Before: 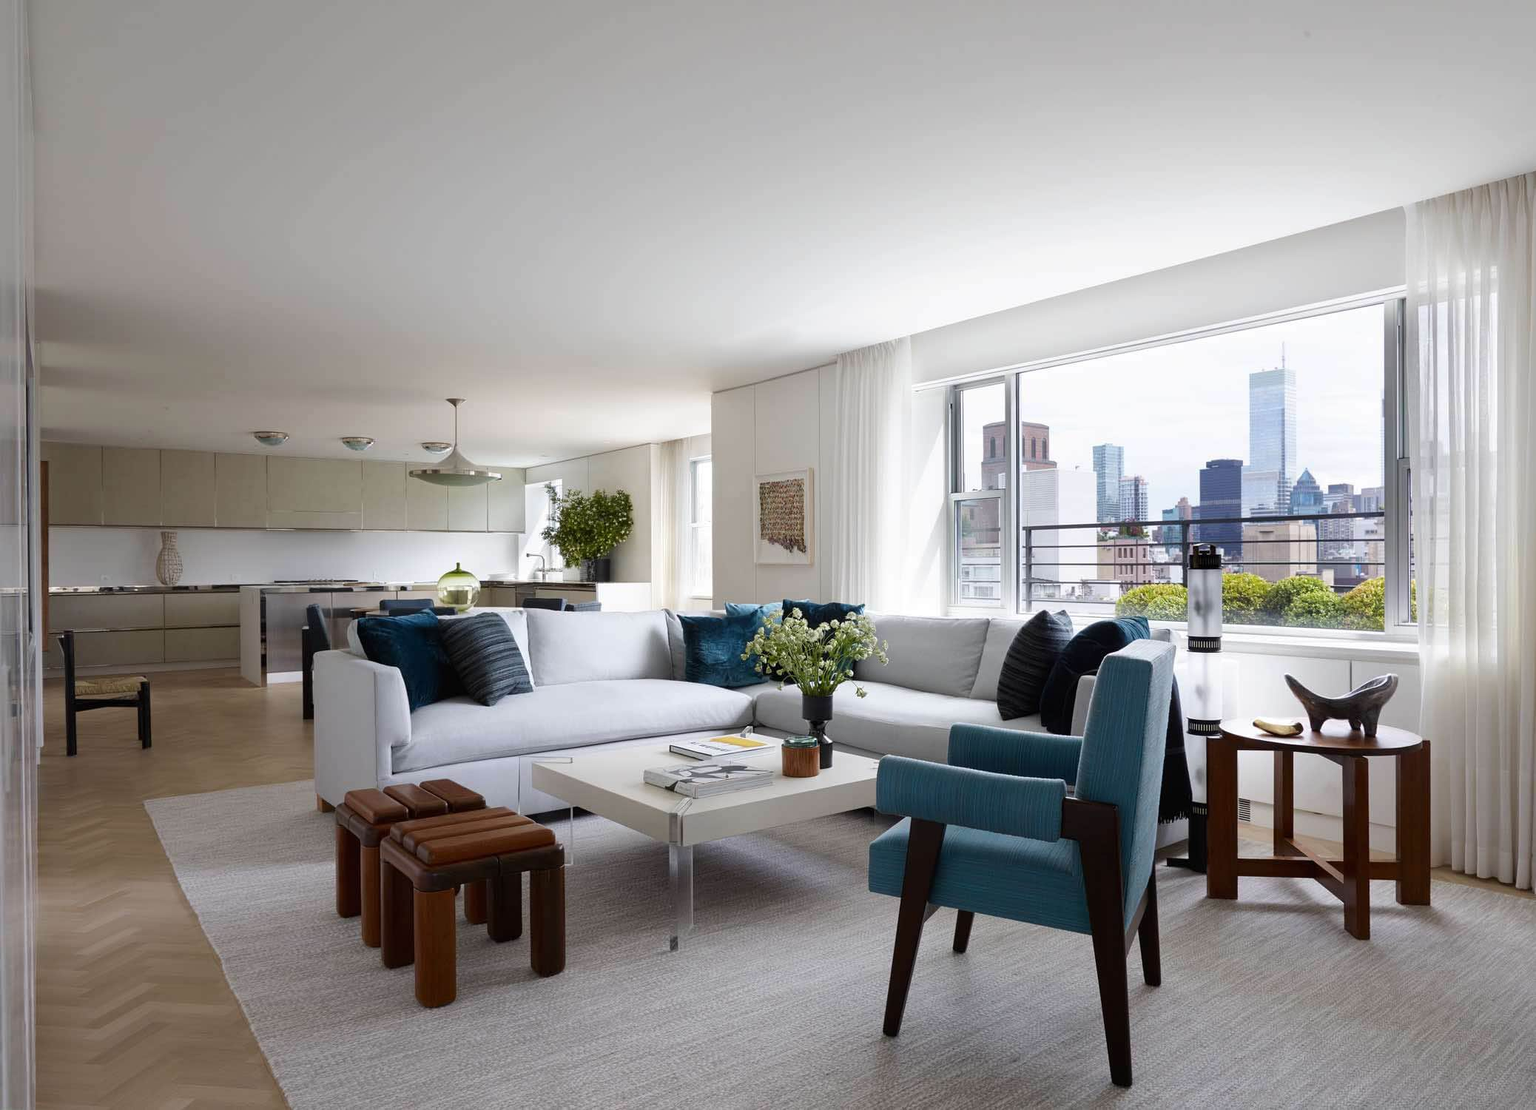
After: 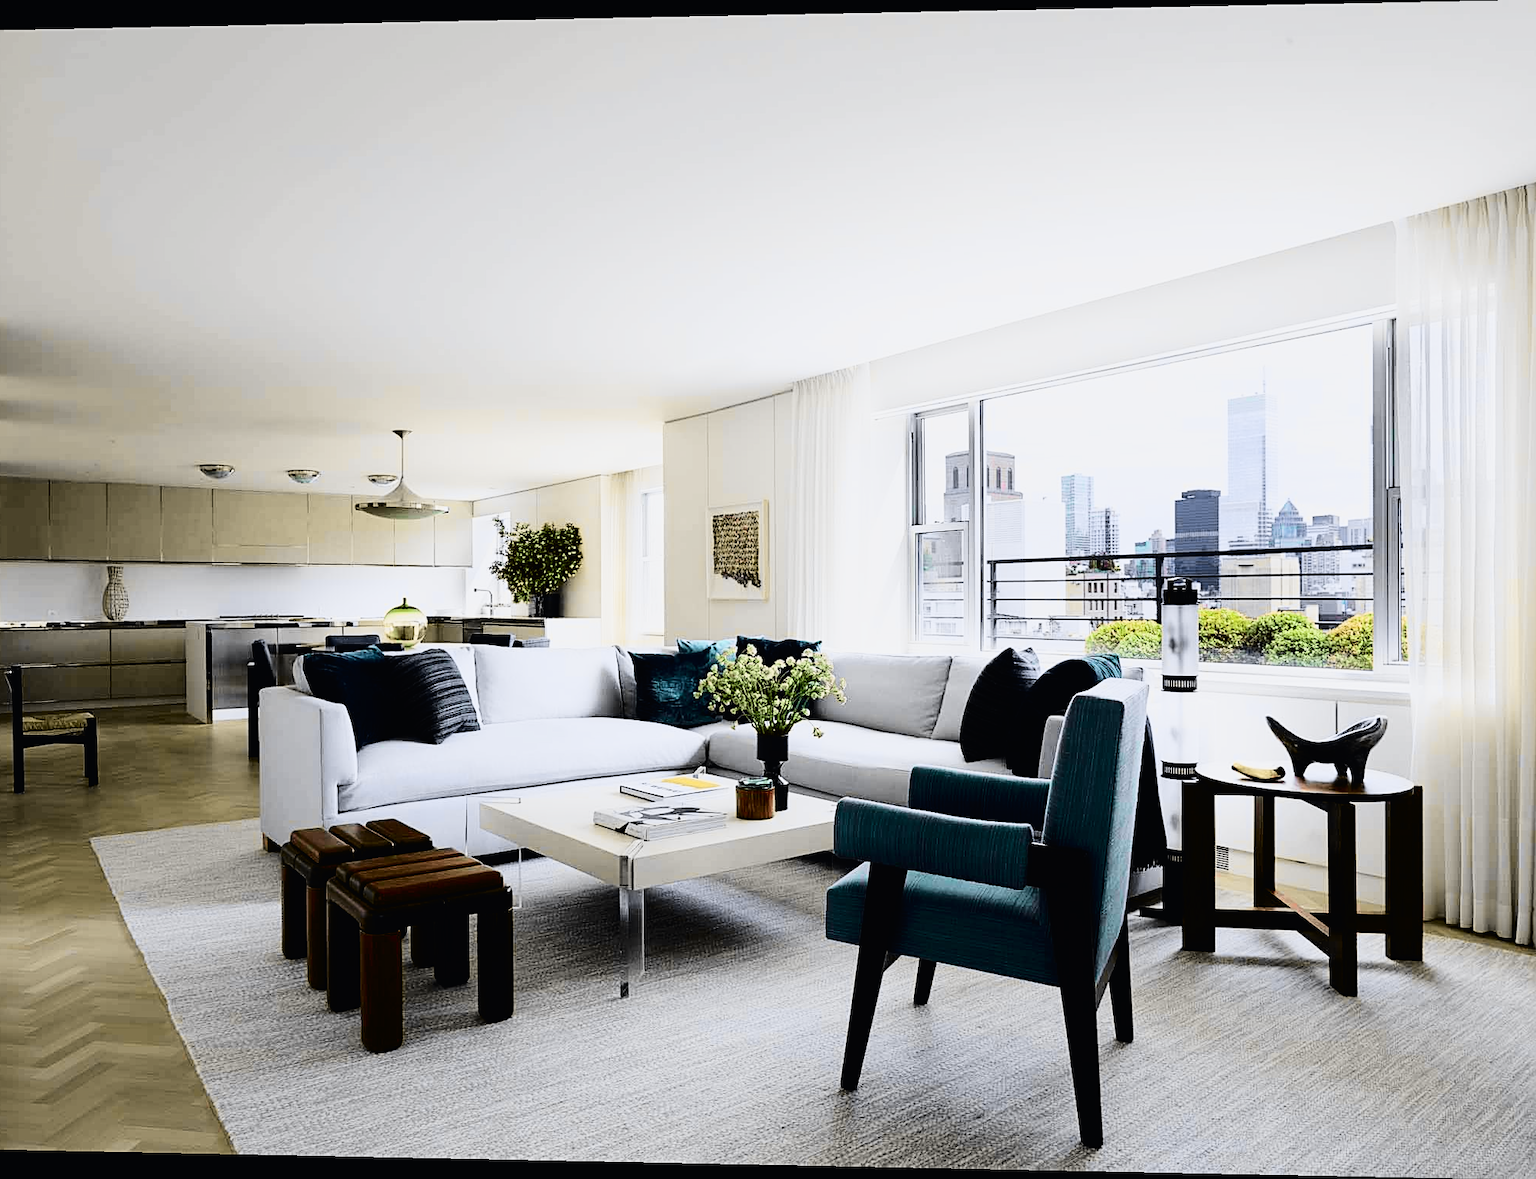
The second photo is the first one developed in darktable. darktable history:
tone curve: curves: ch0 [(0, 0.011) (0.053, 0.026) (0.174, 0.115) (0.398, 0.444) (0.673, 0.775) (0.829, 0.906) (0.991, 0.981)]; ch1 [(0, 0) (0.276, 0.206) (0.409, 0.383) (0.473, 0.458) (0.492, 0.499) (0.521, 0.502) (0.546, 0.543) (0.585, 0.617) (0.659, 0.686) (0.78, 0.8) (1, 1)]; ch2 [(0, 0) (0.438, 0.449) (0.473, 0.469) (0.503, 0.5) (0.523, 0.538) (0.562, 0.598) (0.612, 0.635) (0.695, 0.713) (1, 1)], color space Lab, independent channels, preserve colors none
sharpen: on, module defaults
crop and rotate: left 3.238%
rotate and perspective: lens shift (horizontal) -0.055, automatic cropping off
tone equalizer: -8 EV -0.417 EV, -7 EV -0.389 EV, -6 EV -0.333 EV, -5 EV -0.222 EV, -3 EV 0.222 EV, -2 EV 0.333 EV, -1 EV 0.389 EV, +0 EV 0.417 EV, edges refinement/feathering 500, mask exposure compensation -1.57 EV, preserve details no
filmic rgb: black relative exposure -7.65 EV, white relative exposure 4.56 EV, hardness 3.61, contrast 1.25
